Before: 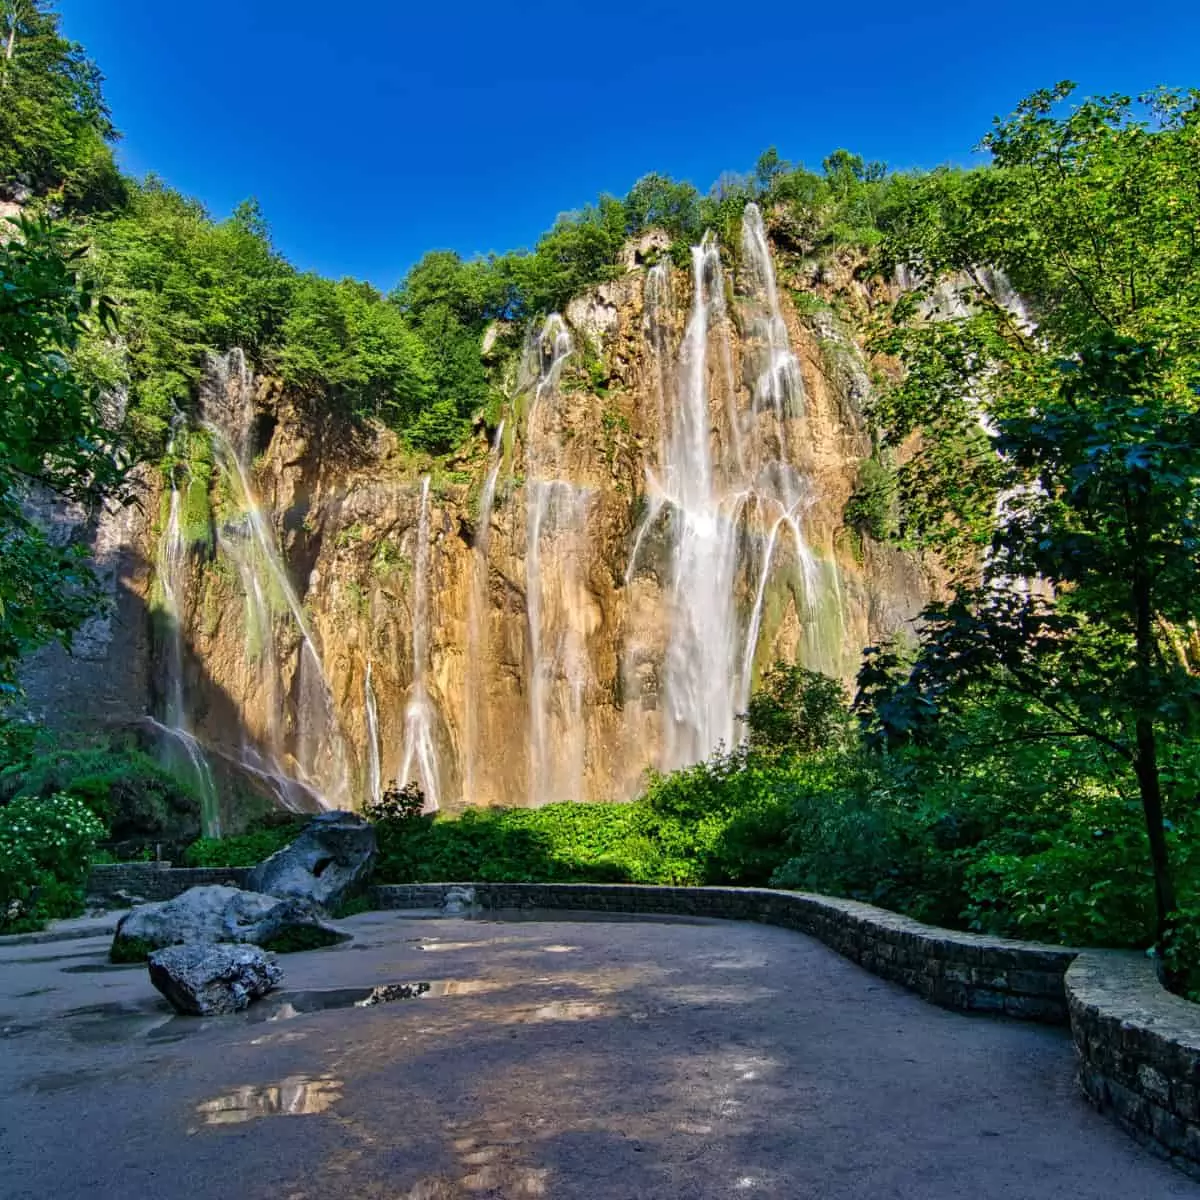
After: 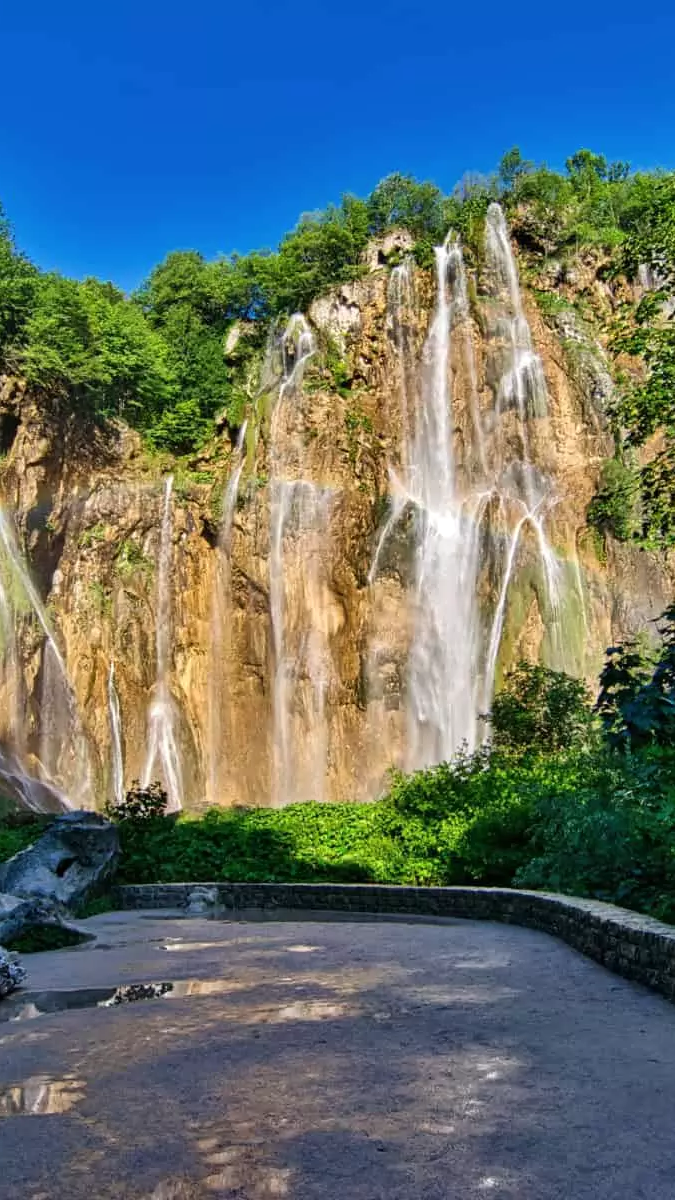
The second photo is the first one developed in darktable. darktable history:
crop: left 21.496%, right 22.254%
shadows and highlights: shadows 12, white point adjustment 1.2, soften with gaussian
